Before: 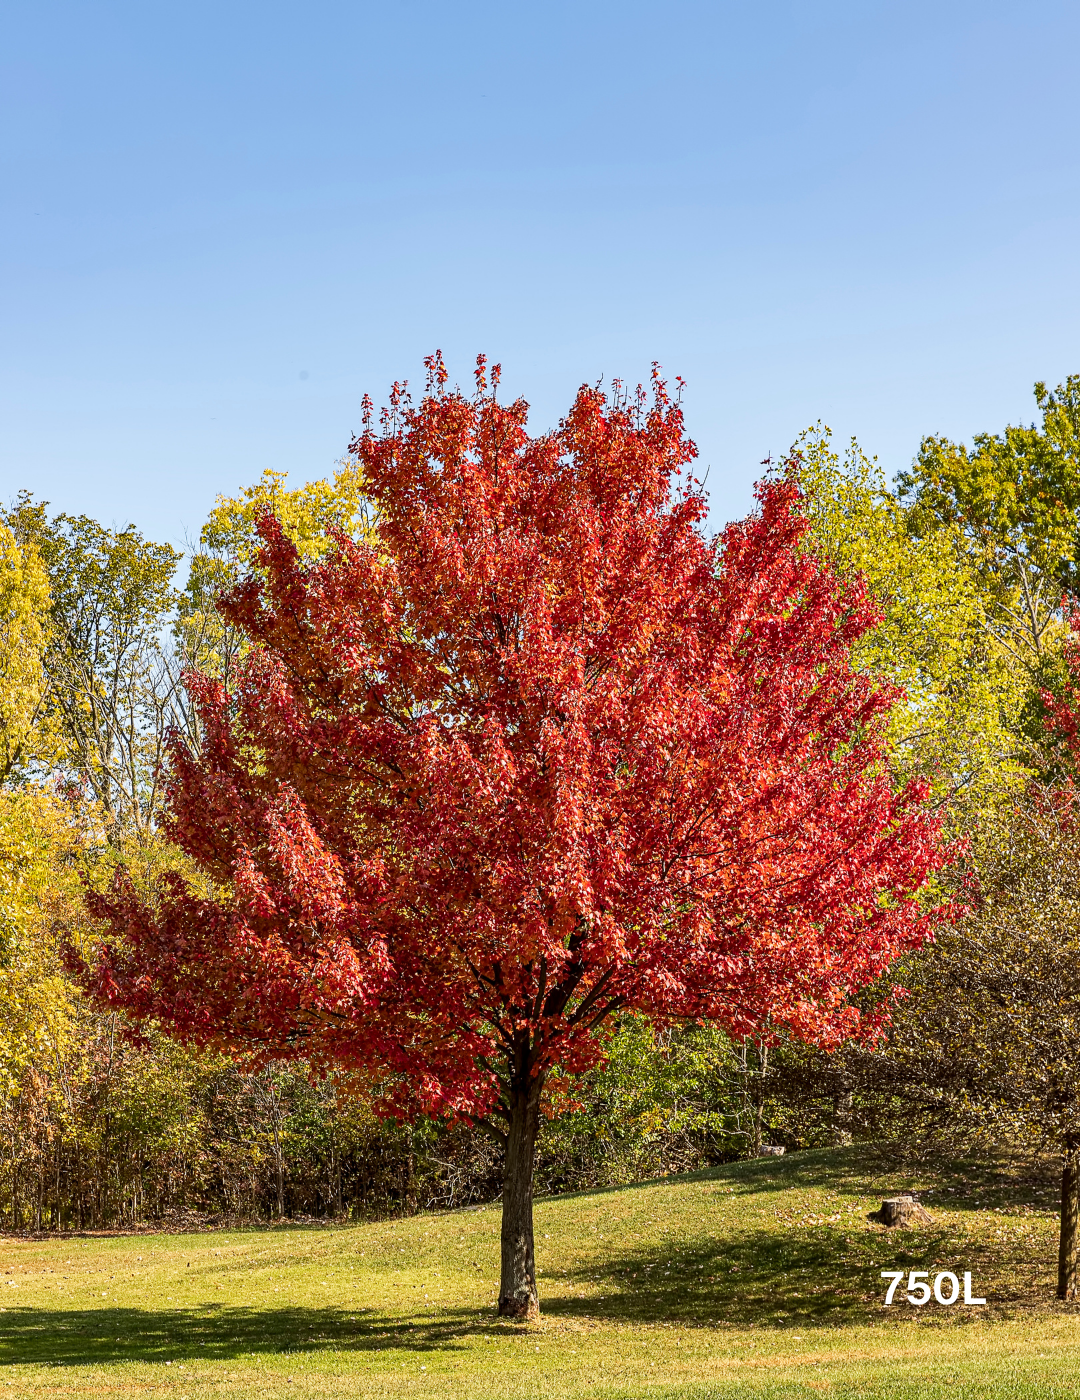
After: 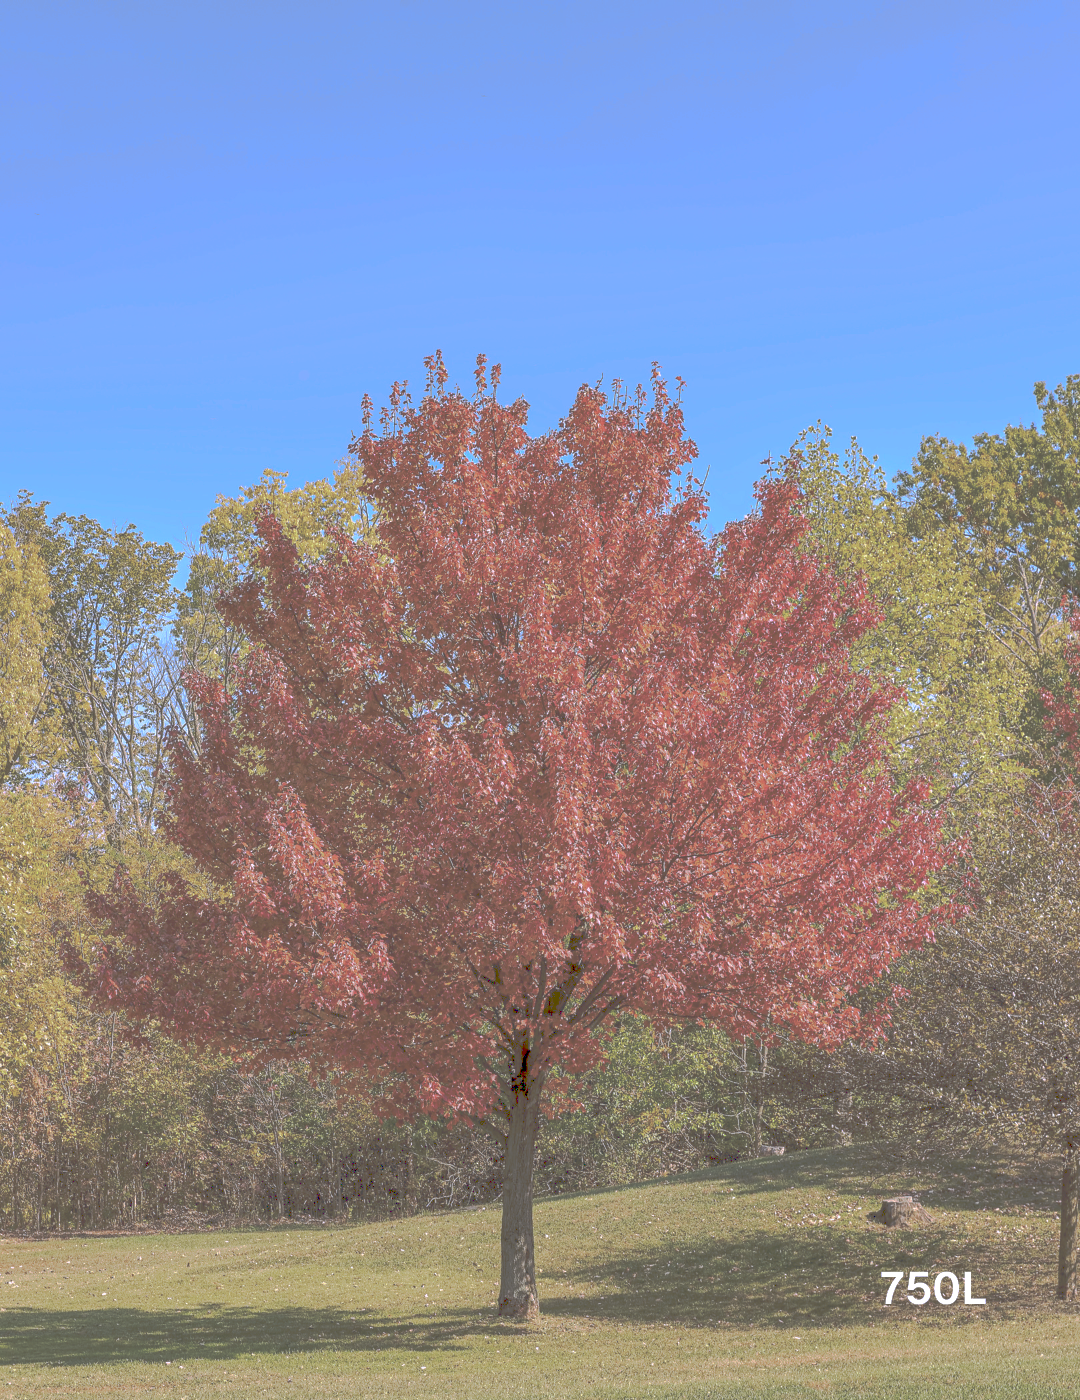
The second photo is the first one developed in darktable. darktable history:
tone curve: curves: ch0 [(0, 0) (0.003, 0.322) (0.011, 0.327) (0.025, 0.345) (0.044, 0.365) (0.069, 0.378) (0.1, 0.391) (0.136, 0.403) (0.177, 0.412) (0.224, 0.429) (0.277, 0.448) (0.335, 0.474) (0.399, 0.503) (0.468, 0.537) (0.543, 0.57) (0.623, 0.61) (0.709, 0.653) (0.801, 0.699) (0.898, 0.75) (1, 1)], preserve colors none
white balance: red 1.004, blue 1.096
